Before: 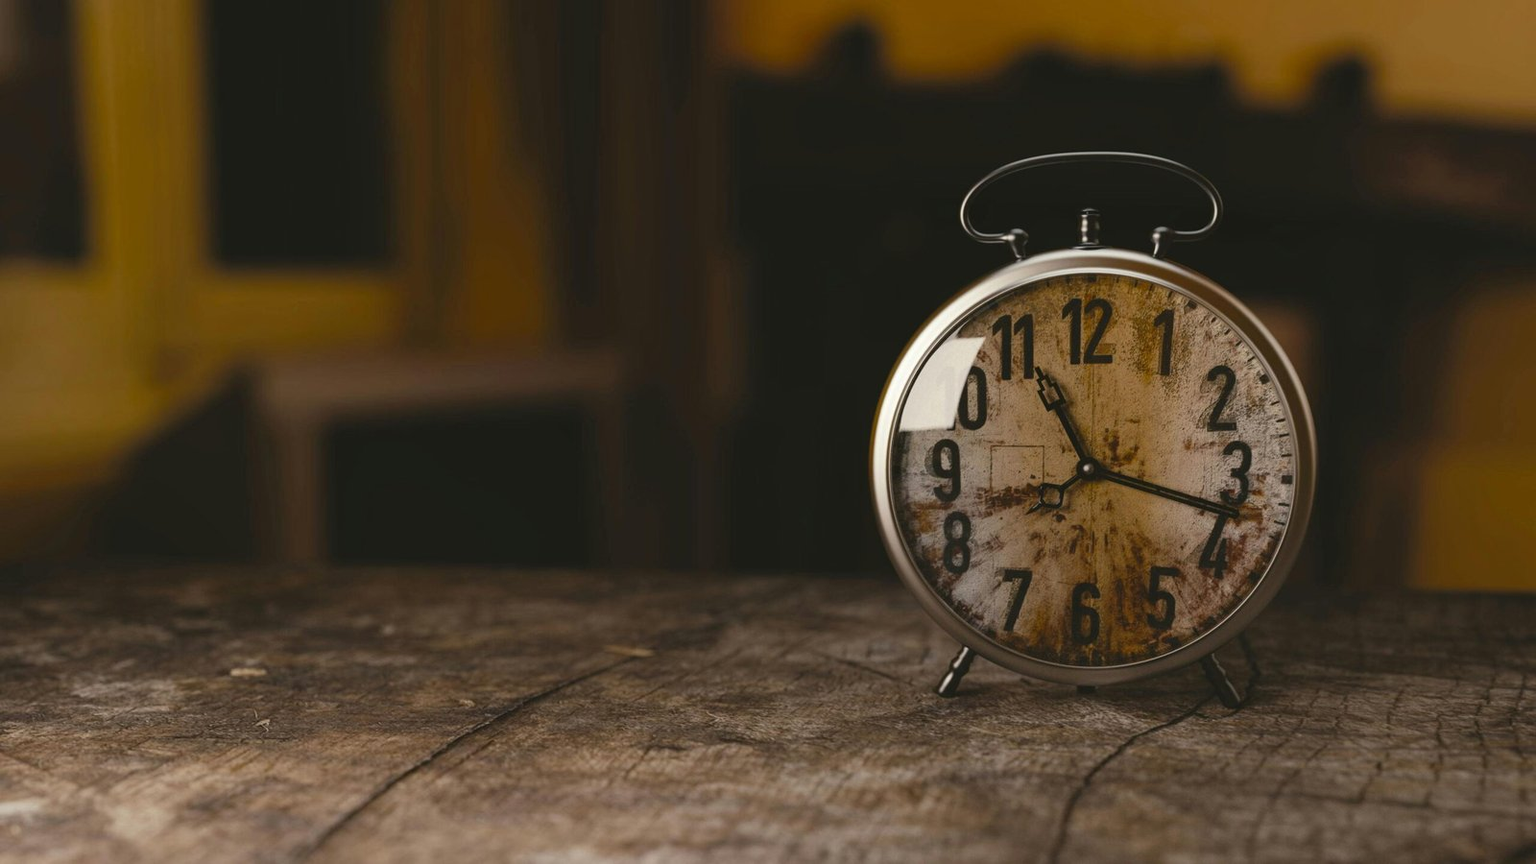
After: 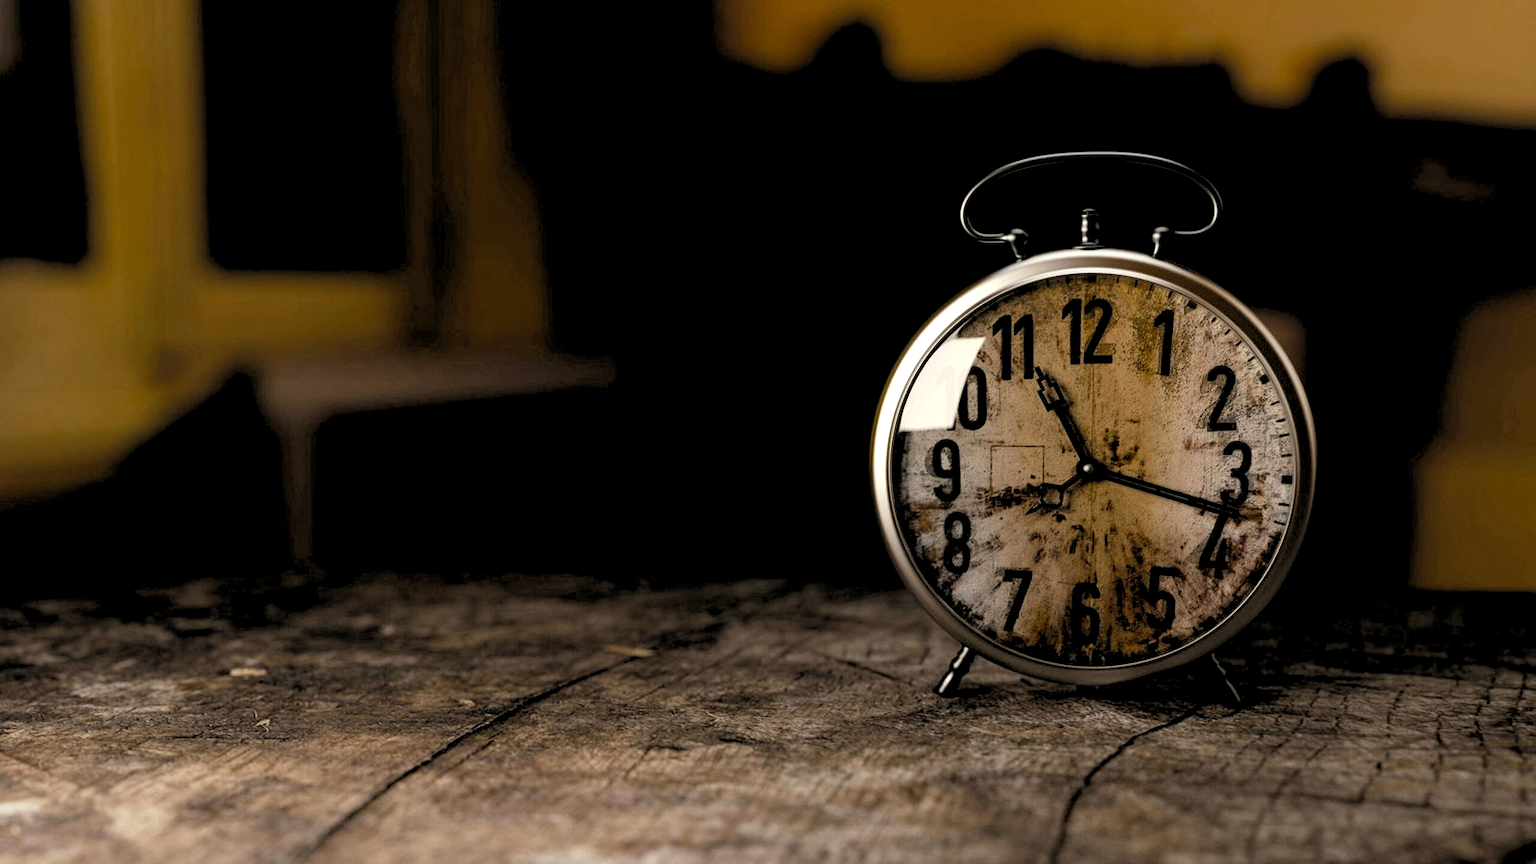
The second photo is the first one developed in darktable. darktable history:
exposure: black level correction 0, exposure 0.4 EV, compensate exposure bias true, compensate highlight preservation false
rgb levels: levels [[0.034, 0.472, 0.904], [0, 0.5, 1], [0, 0.5, 1]]
